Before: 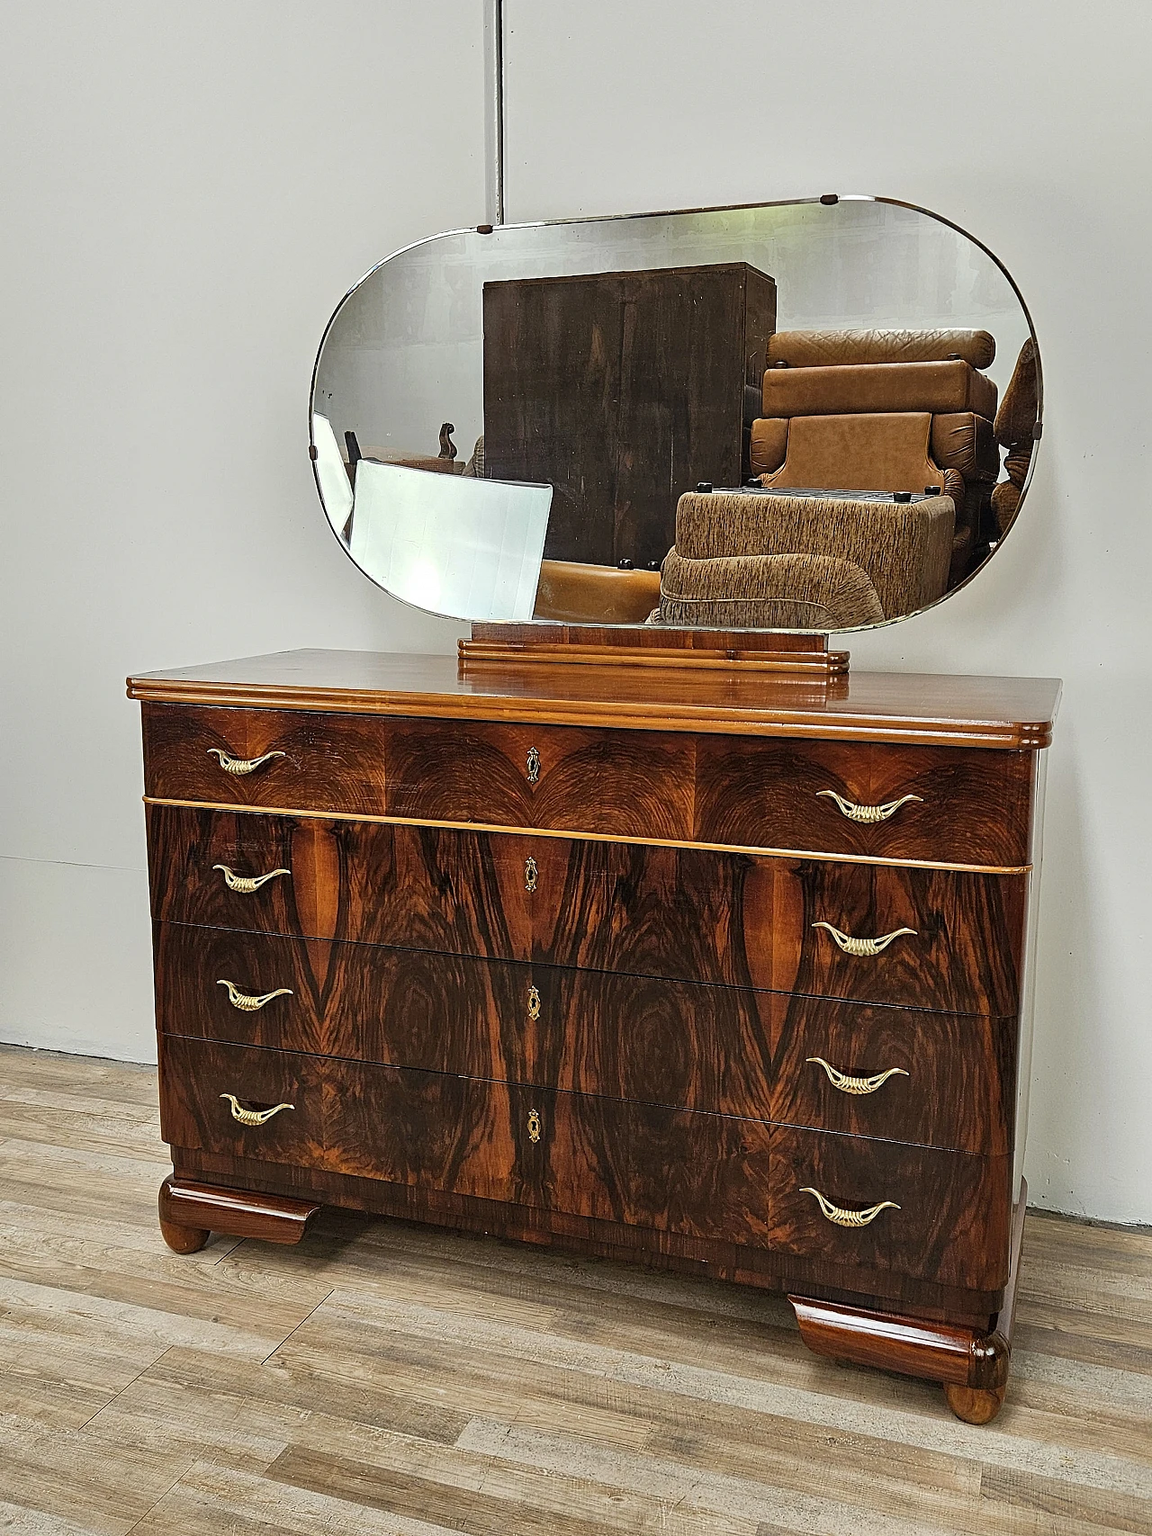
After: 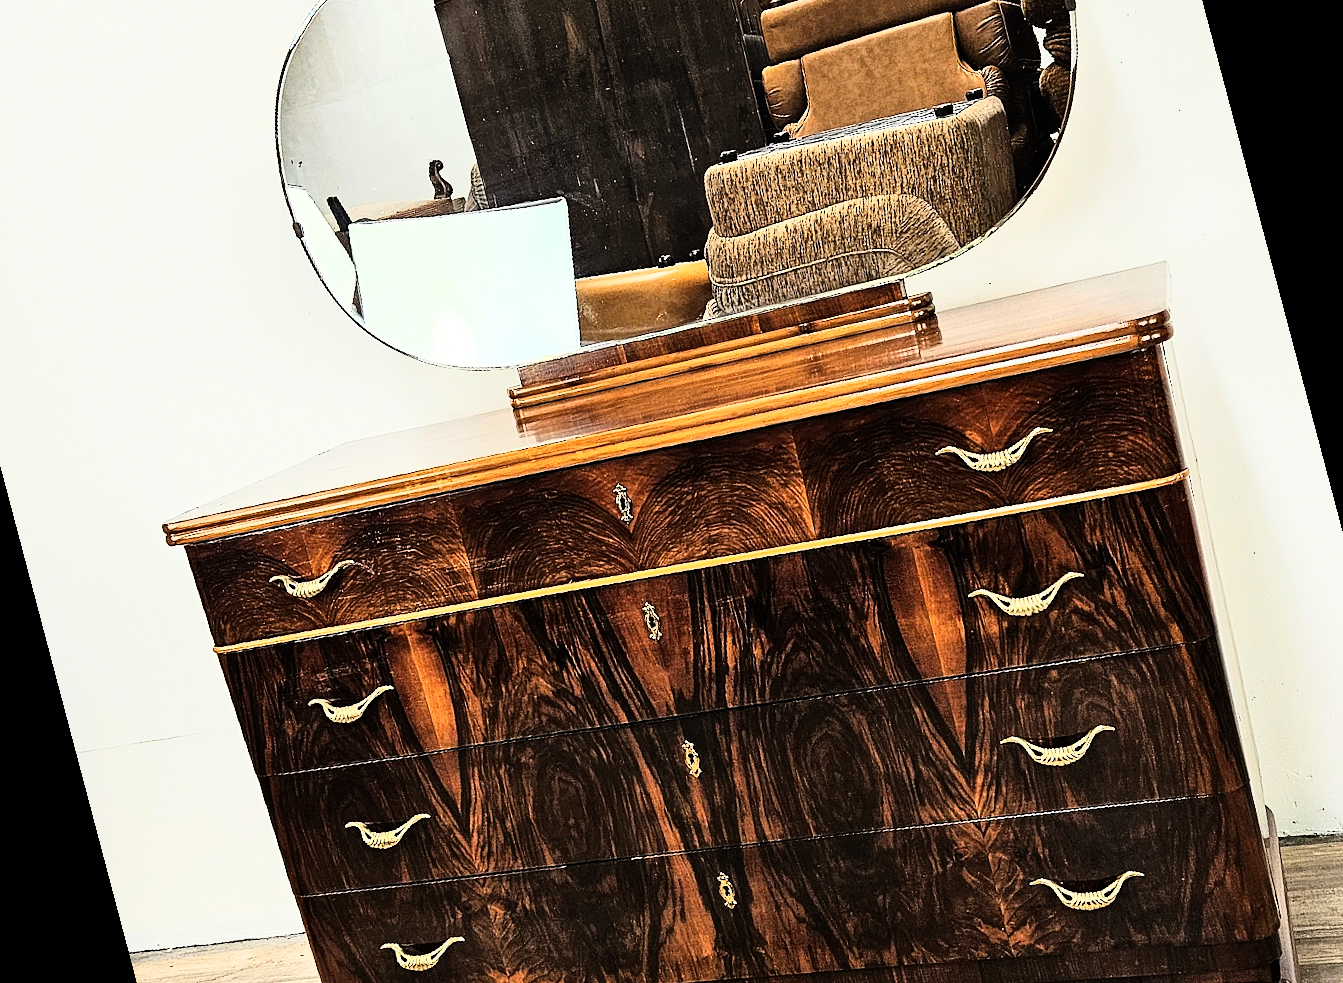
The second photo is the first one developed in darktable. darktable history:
rgb curve: curves: ch0 [(0, 0) (0.21, 0.15) (0.24, 0.21) (0.5, 0.75) (0.75, 0.96) (0.89, 0.99) (1, 1)]; ch1 [(0, 0.02) (0.21, 0.13) (0.25, 0.2) (0.5, 0.67) (0.75, 0.9) (0.89, 0.97) (1, 1)]; ch2 [(0, 0.02) (0.21, 0.13) (0.25, 0.2) (0.5, 0.67) (0.75, 0.9) (0.89, 0.97) (1, 1)], compensate middle gray true
rotate and perspective: rotation -14.8°, crop left 0.1, crop right 0.903, crop top 0.25, crop bottom 0.748
